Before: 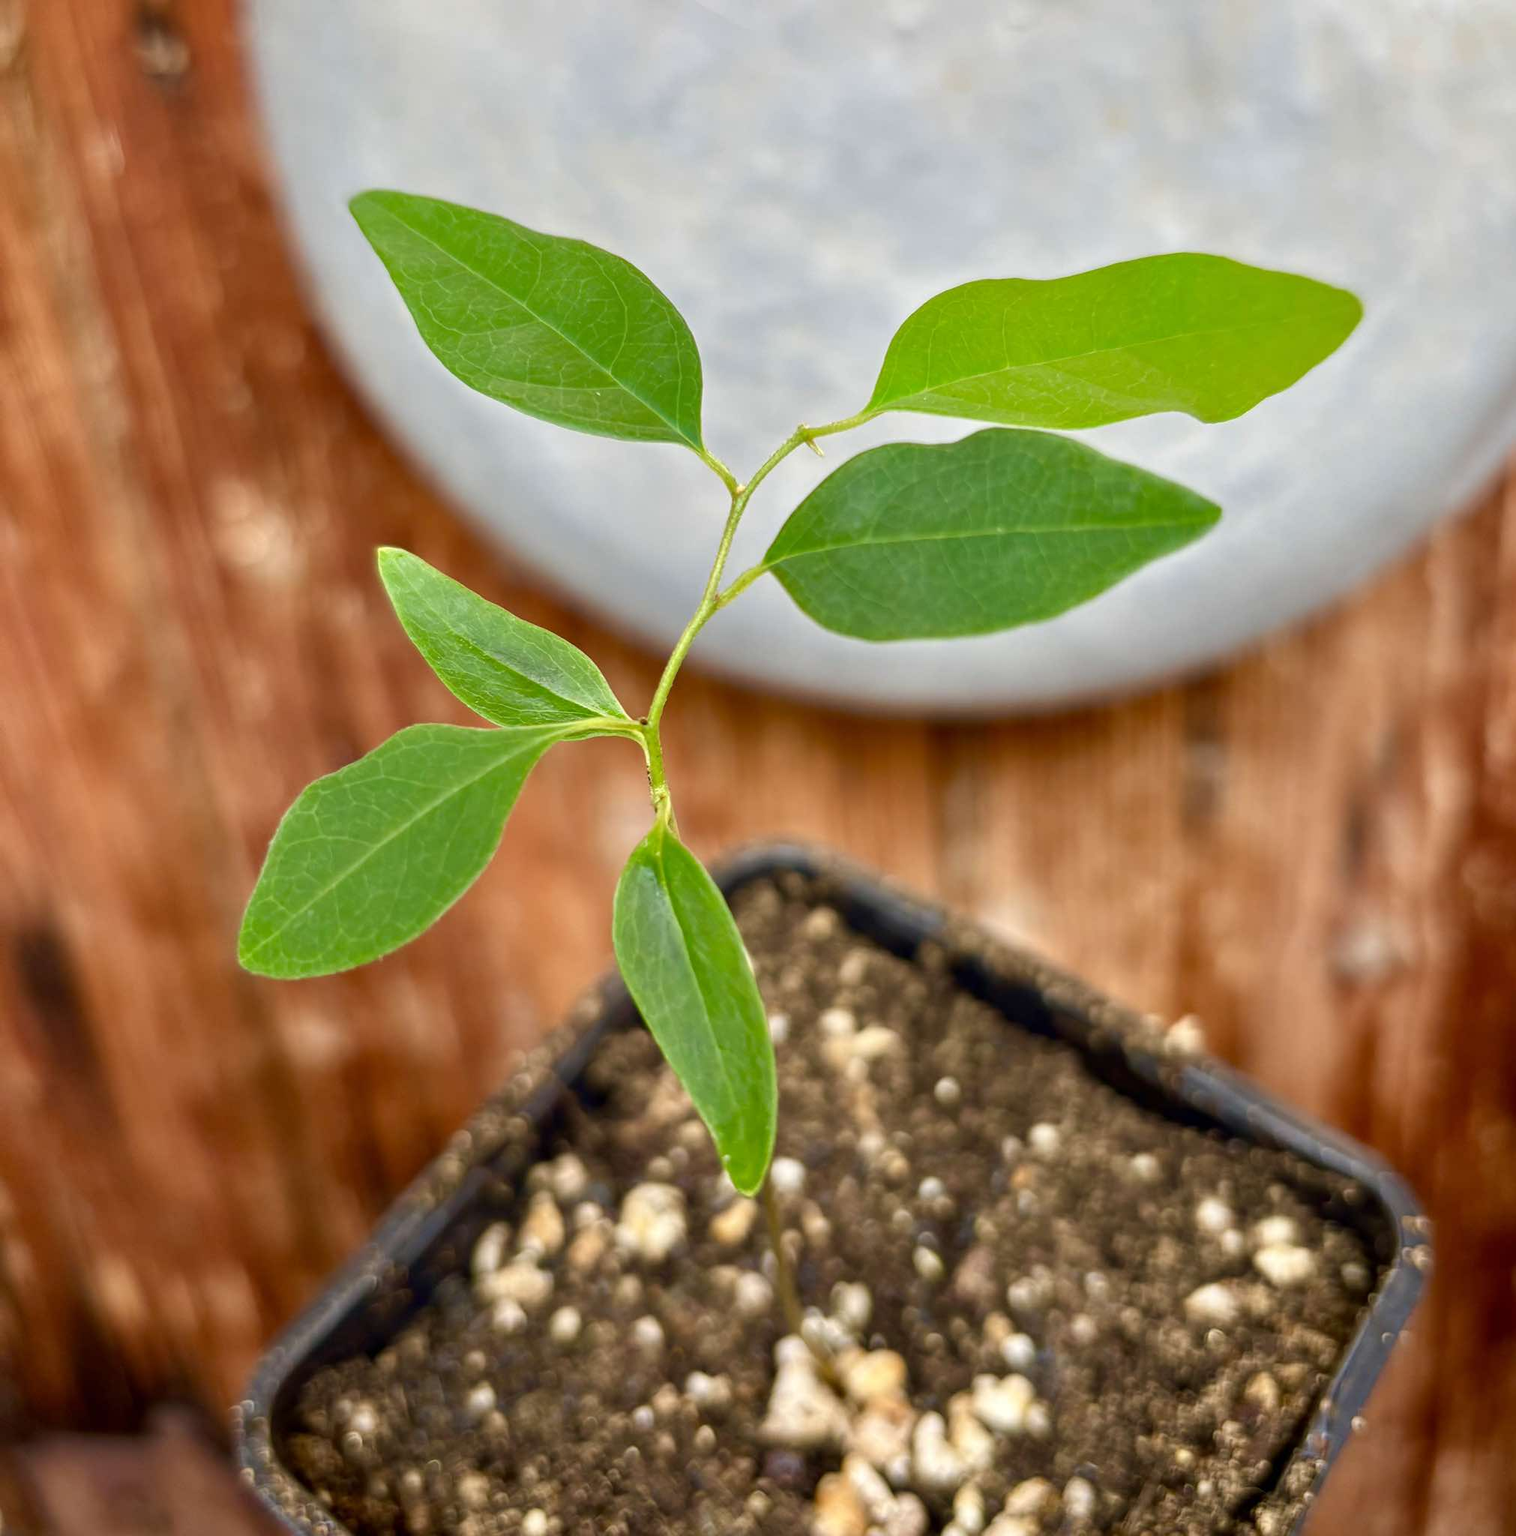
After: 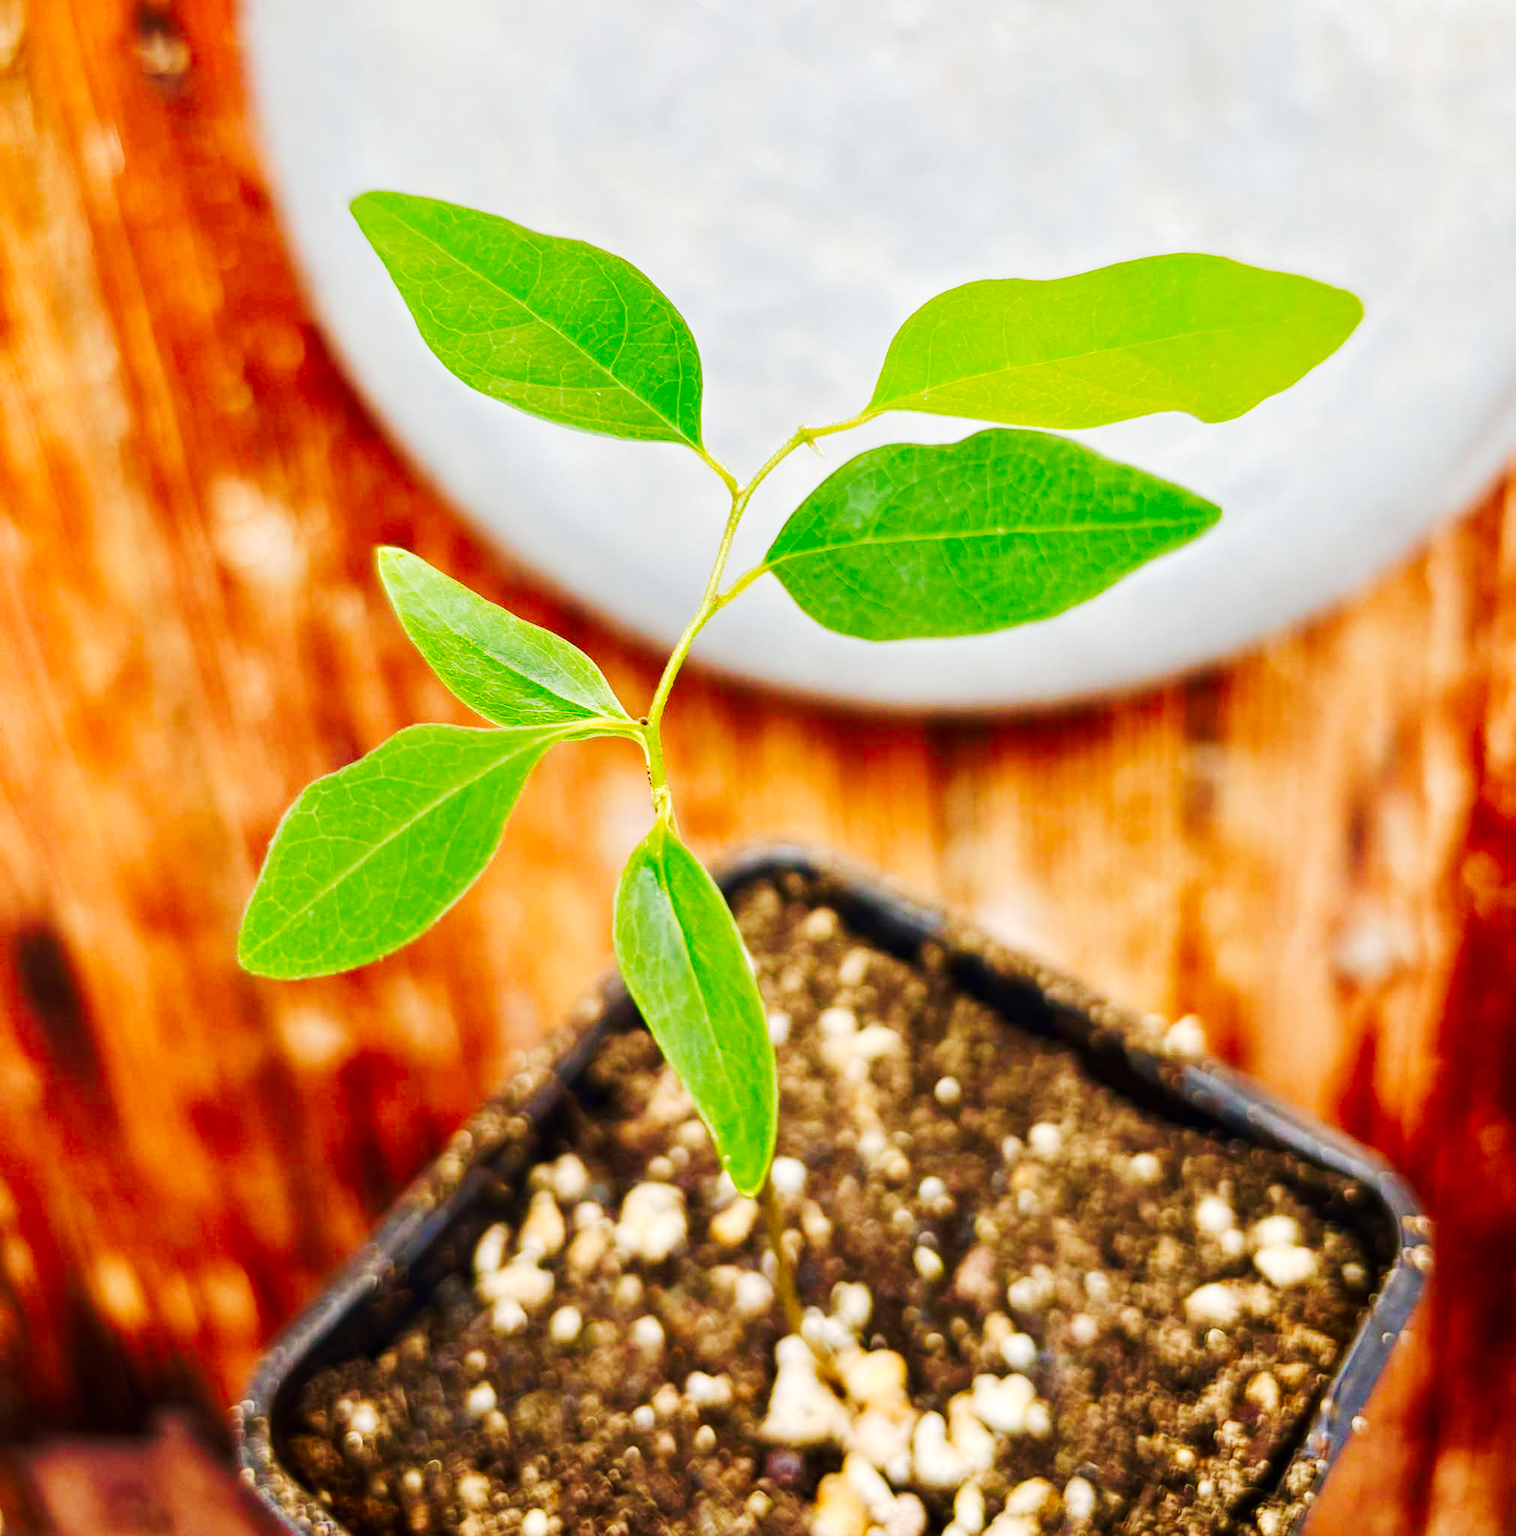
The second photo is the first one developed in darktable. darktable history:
tone curve: curves: ch0 [(0, 0) (0.003, 0.005) (0.011, 0.011) (0.025, 0.02) (0.044, 0.03) (0.069, 0.041) (0.1, 0.062) (0.136, 0.089) (0.177, 0.135) (0.224, 0.189) (0.277, 0.259) (0.335, 0.373) (0.399, 0.499) (0.468, 0.622) (0.543, 0.724) (0.623, 0.807) (0.709, 0.868) (0.801, 0.916) (0.898, 0.964) (1, 1)], preserve colors none
